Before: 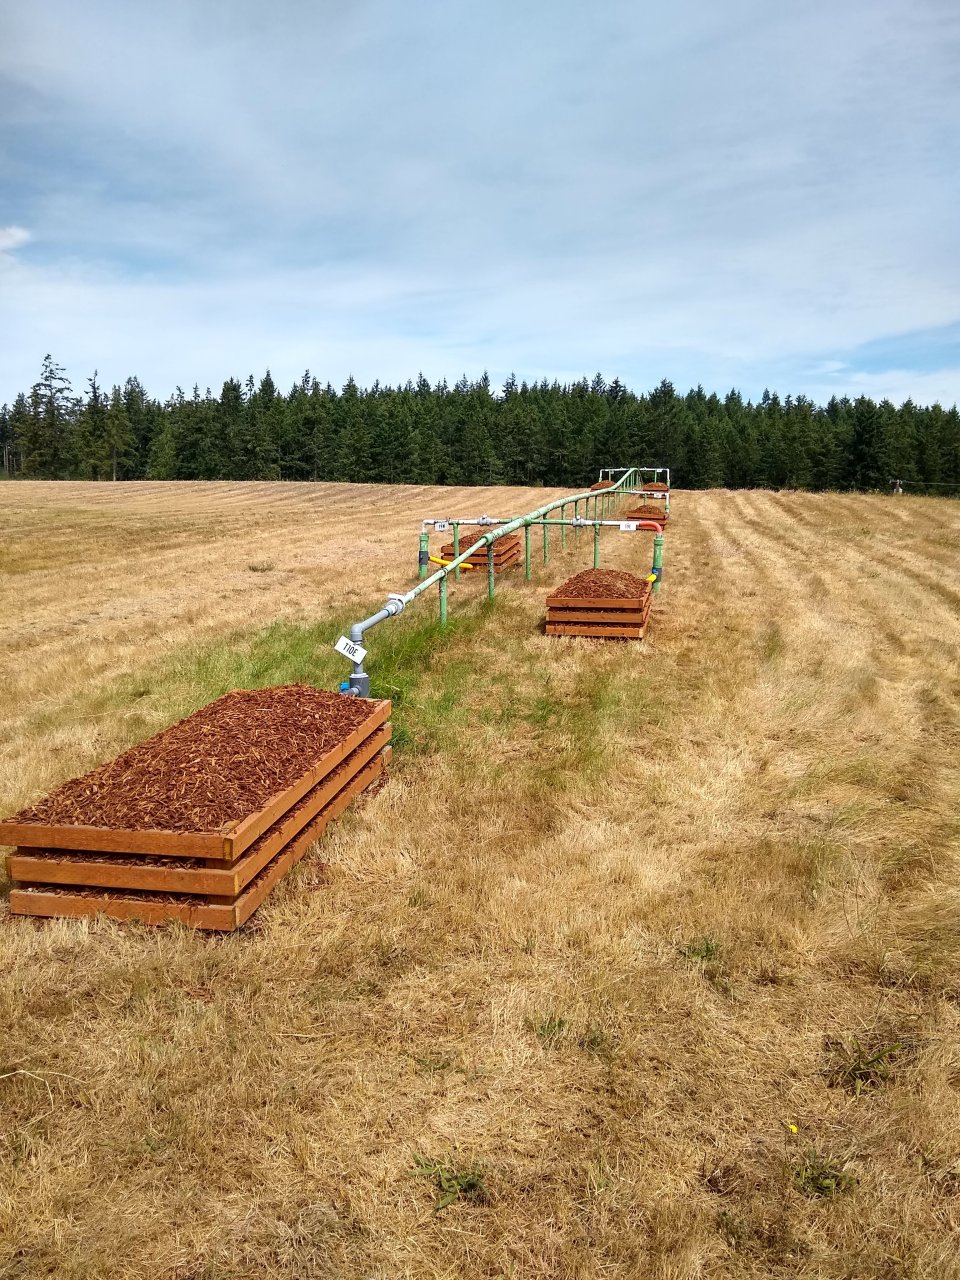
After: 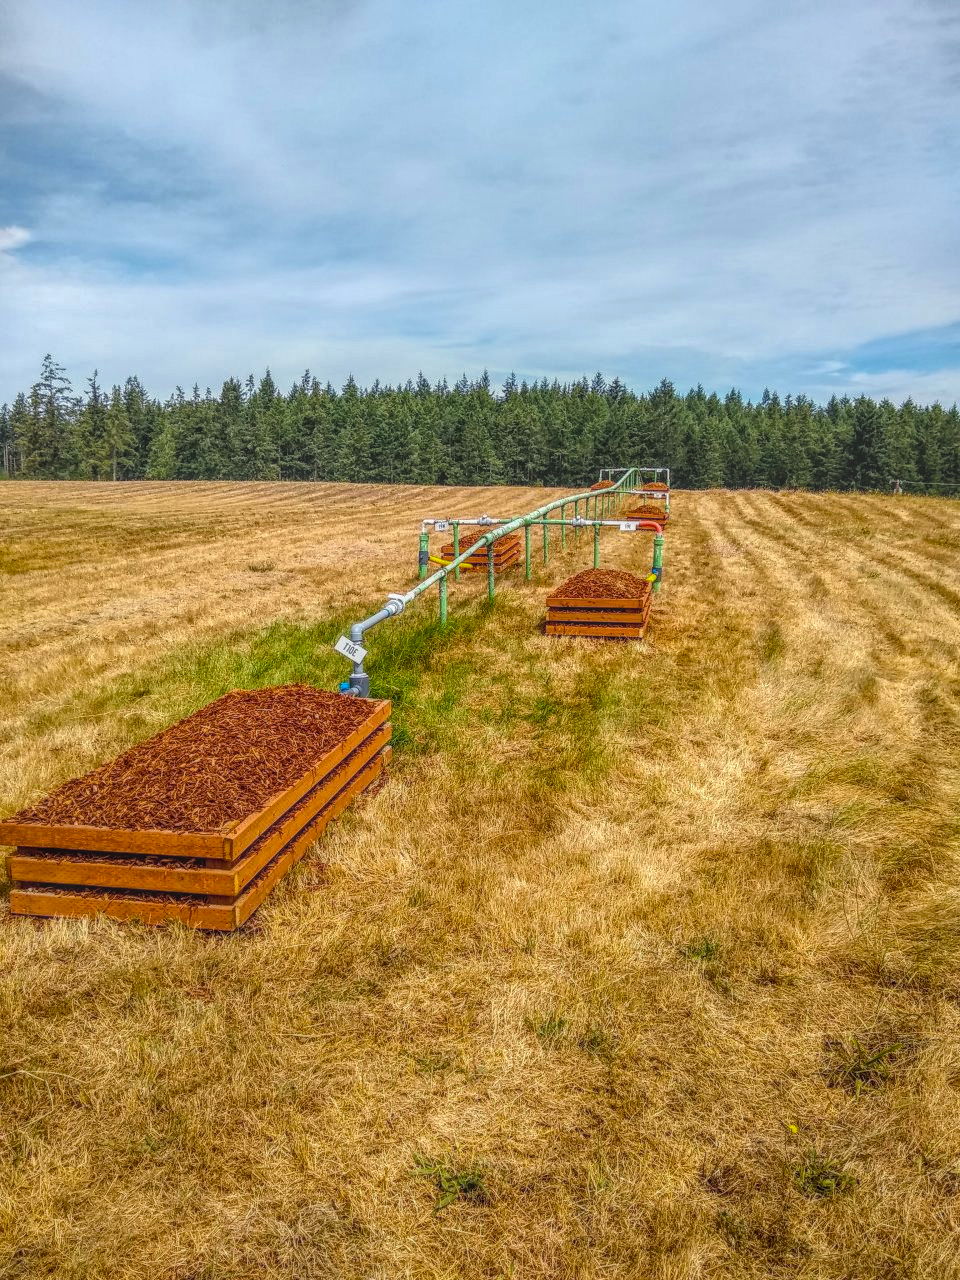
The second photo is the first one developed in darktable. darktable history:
local contrast: highlights 20%, shadows 29%, detail 200%, midtone range 0.2
color balance rgb: shadows lift › luminance -20.124%, perceptual saturation grading › global saturation 29.81%
